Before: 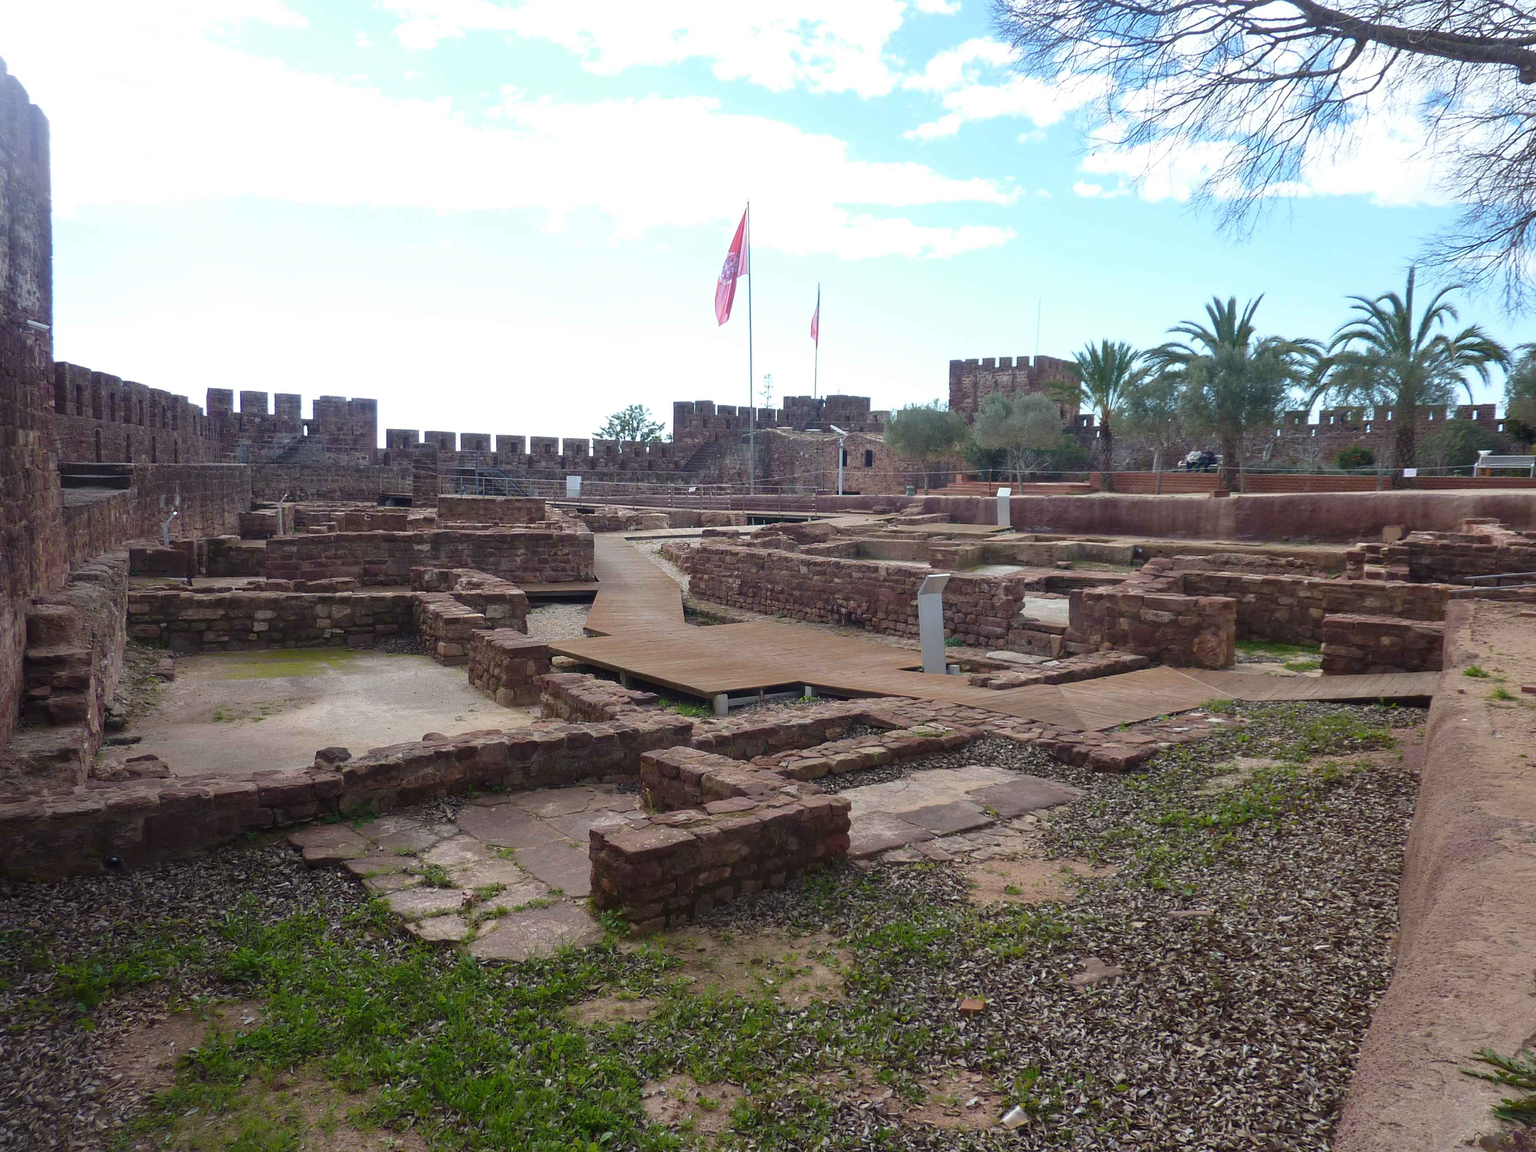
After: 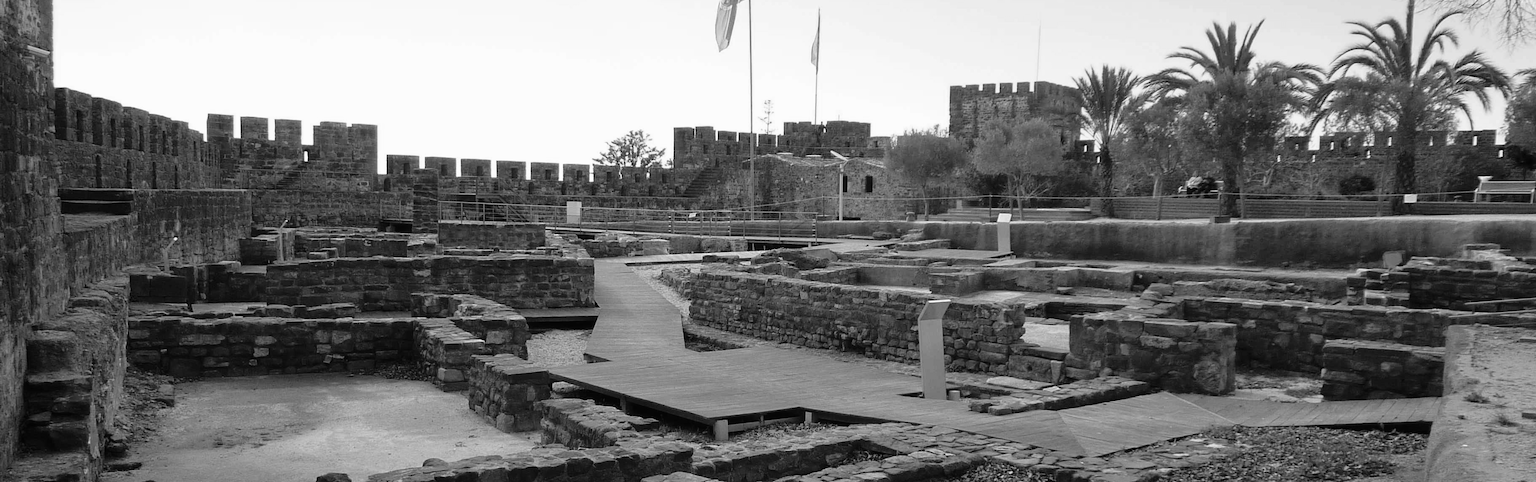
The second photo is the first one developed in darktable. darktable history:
white balance: red 0.98, blue 1.034
color calibration: output gray [0.714, 0.278, 0, 0], illuminant same as pipeline (D50), adaptation none (bypass)
crop and rotate: top 23.84%, bottom 34.294%
fill light: exposure -2 EV, width 8.6
